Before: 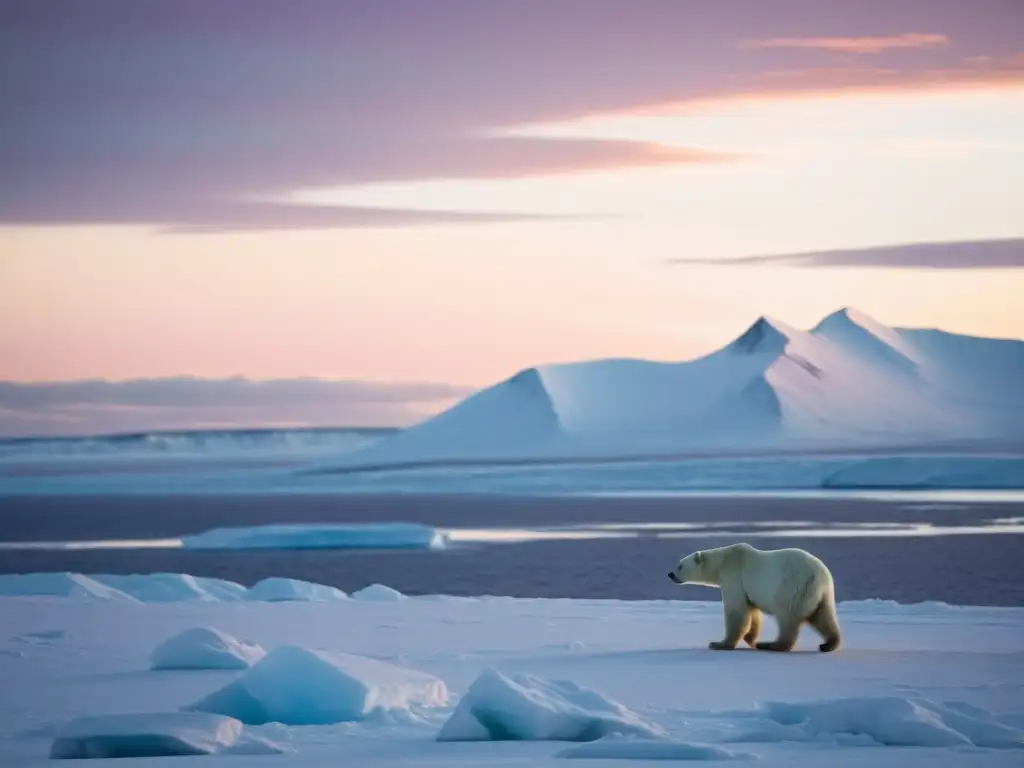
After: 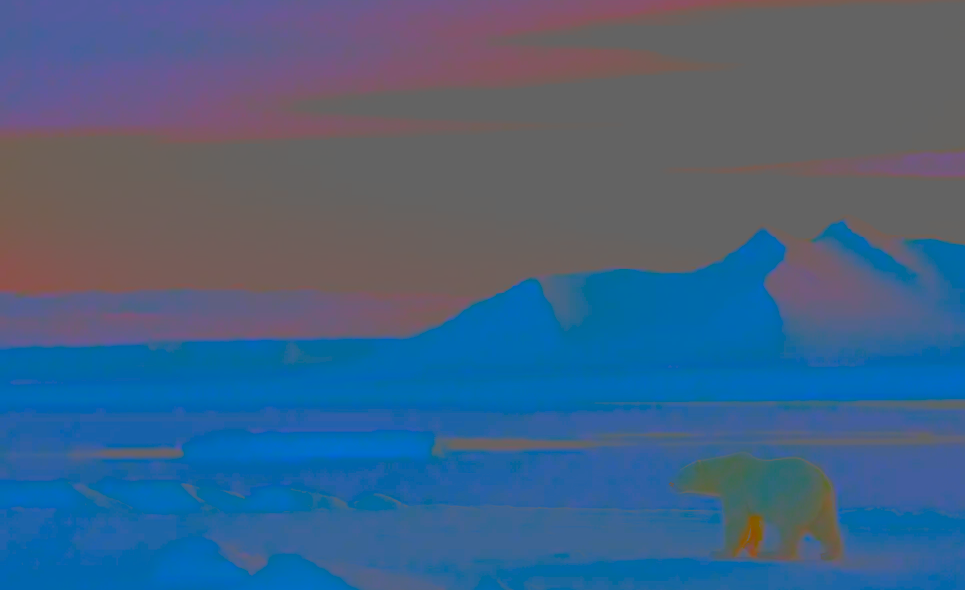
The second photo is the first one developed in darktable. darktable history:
shadows and highlights: shadows 8.67, white point adjustment 0.818, highlights -38.97
crop and rotate: angle 0.068°, top 11.908%, right 5.525%, bottom 11.051%
local contrast: mode bilateral grid, contrast 30, coarseness 25, midtone range 0.2
exposure: black level correction 0, exposure 0.891 EV, compensate exposure bias true, compensate highlight preservation false
contrast brightness saturation: contrast -0.971, brightness -0.161, saturation 0.733
sharpen: radius 1.425, amount 1.264, threshold 0.684
filmic rgb: black relative exposure -9.47 EV, white relative exposure 3.03 EV, hardness 6.18
